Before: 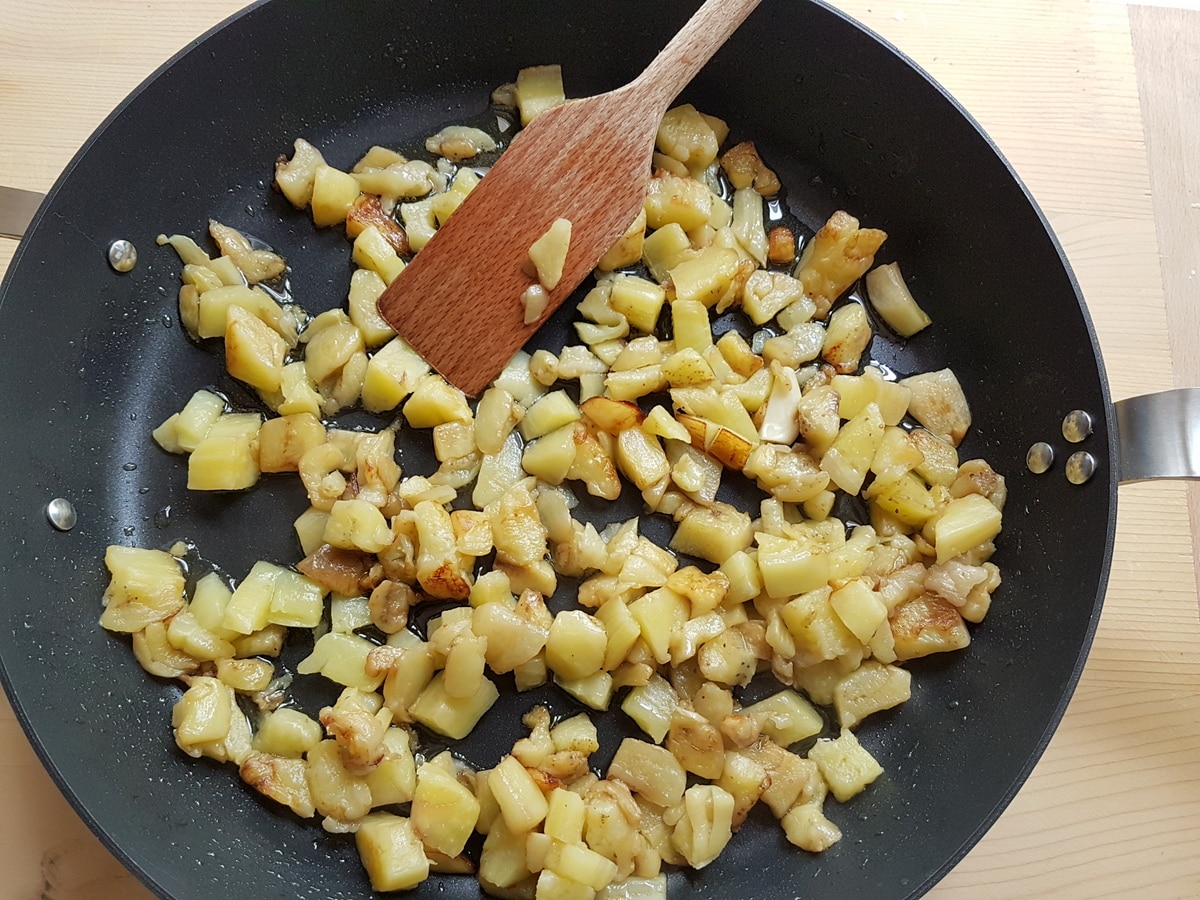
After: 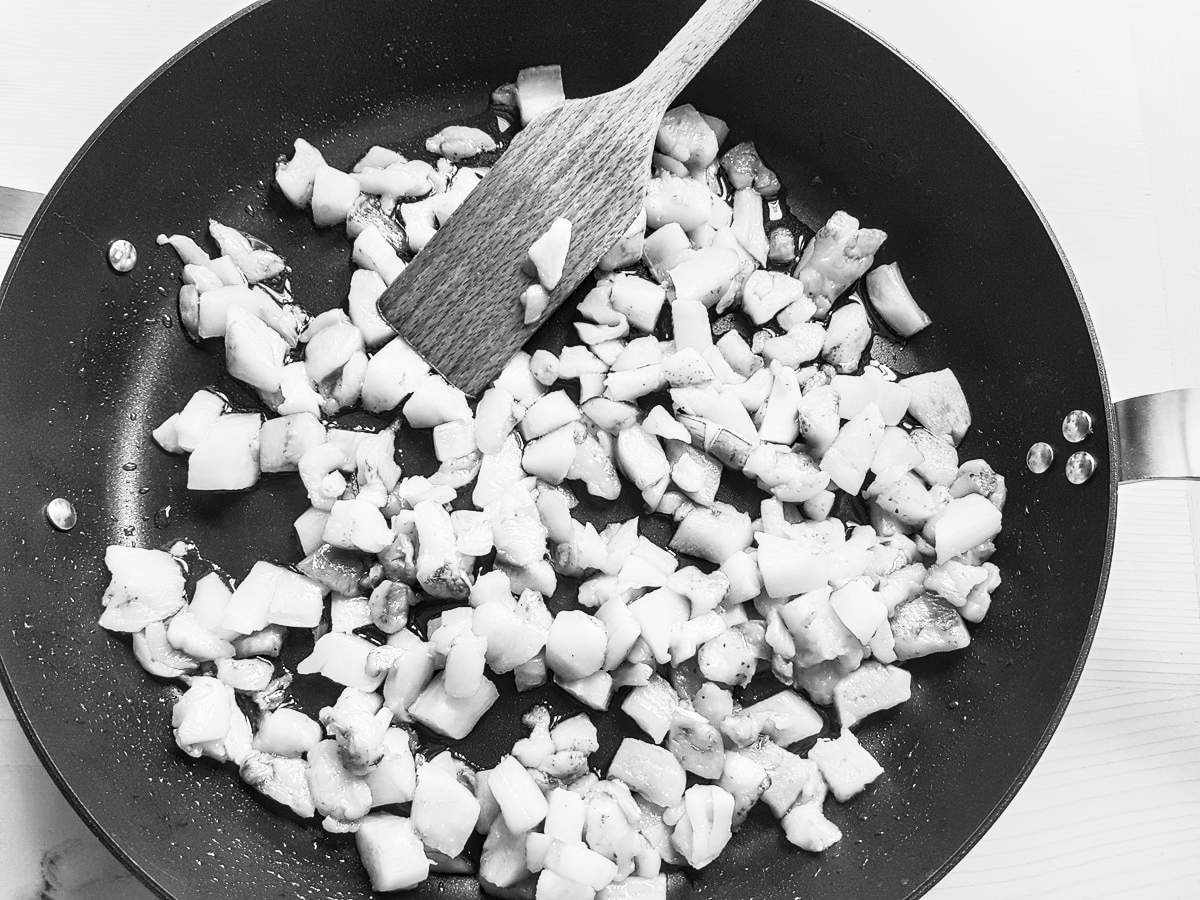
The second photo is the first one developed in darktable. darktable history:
filmic rgb: black relative exposure -12.72 EV, white relative exposure 2.81 EV, threshold 6 EV, target black luminance 0%, hardness 8.58, latitude 70.52%, contrast 1.133, shadows ↔ highlights balance -1.17%, color science v4 (2020), contrast in shadows soft, contrast in highlights soft, enable highlight reconstruction true
color correction: highlights a* -0.306, highlights b* -0.132
color zones: curves: ch0 [(0.25, 0.5) (0.636, 0.25) (0.75, 0.5)]
local contrast: detail 130%
contrast brightness saturation: contrast 0.533, brightness 0.459, saturation -0.996
